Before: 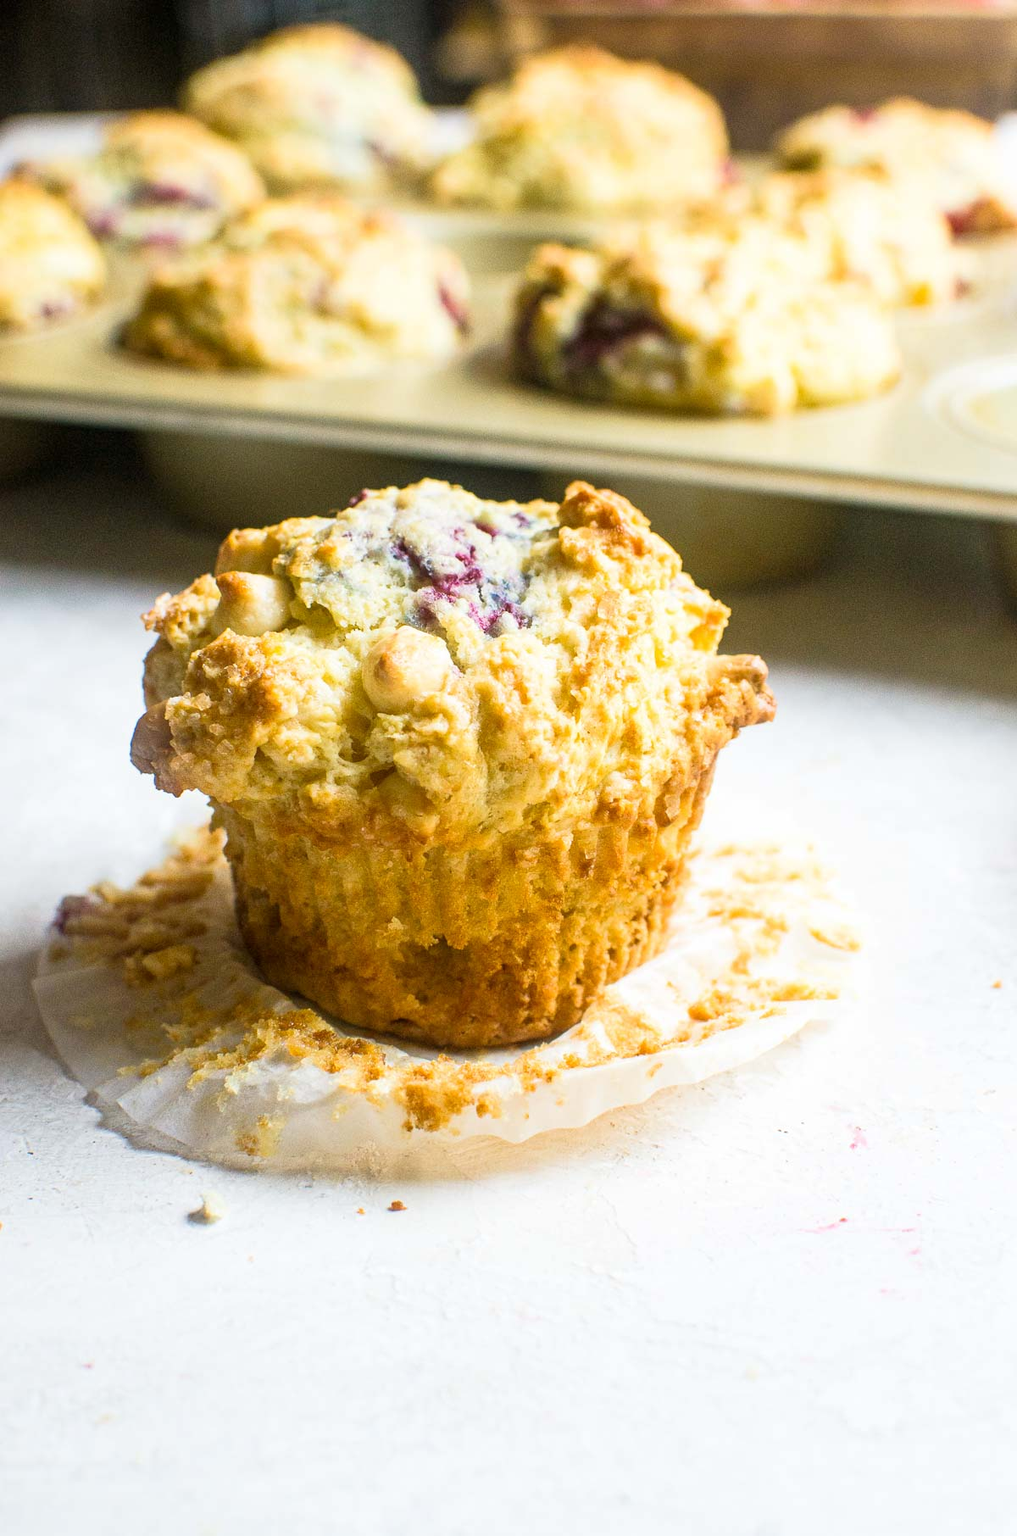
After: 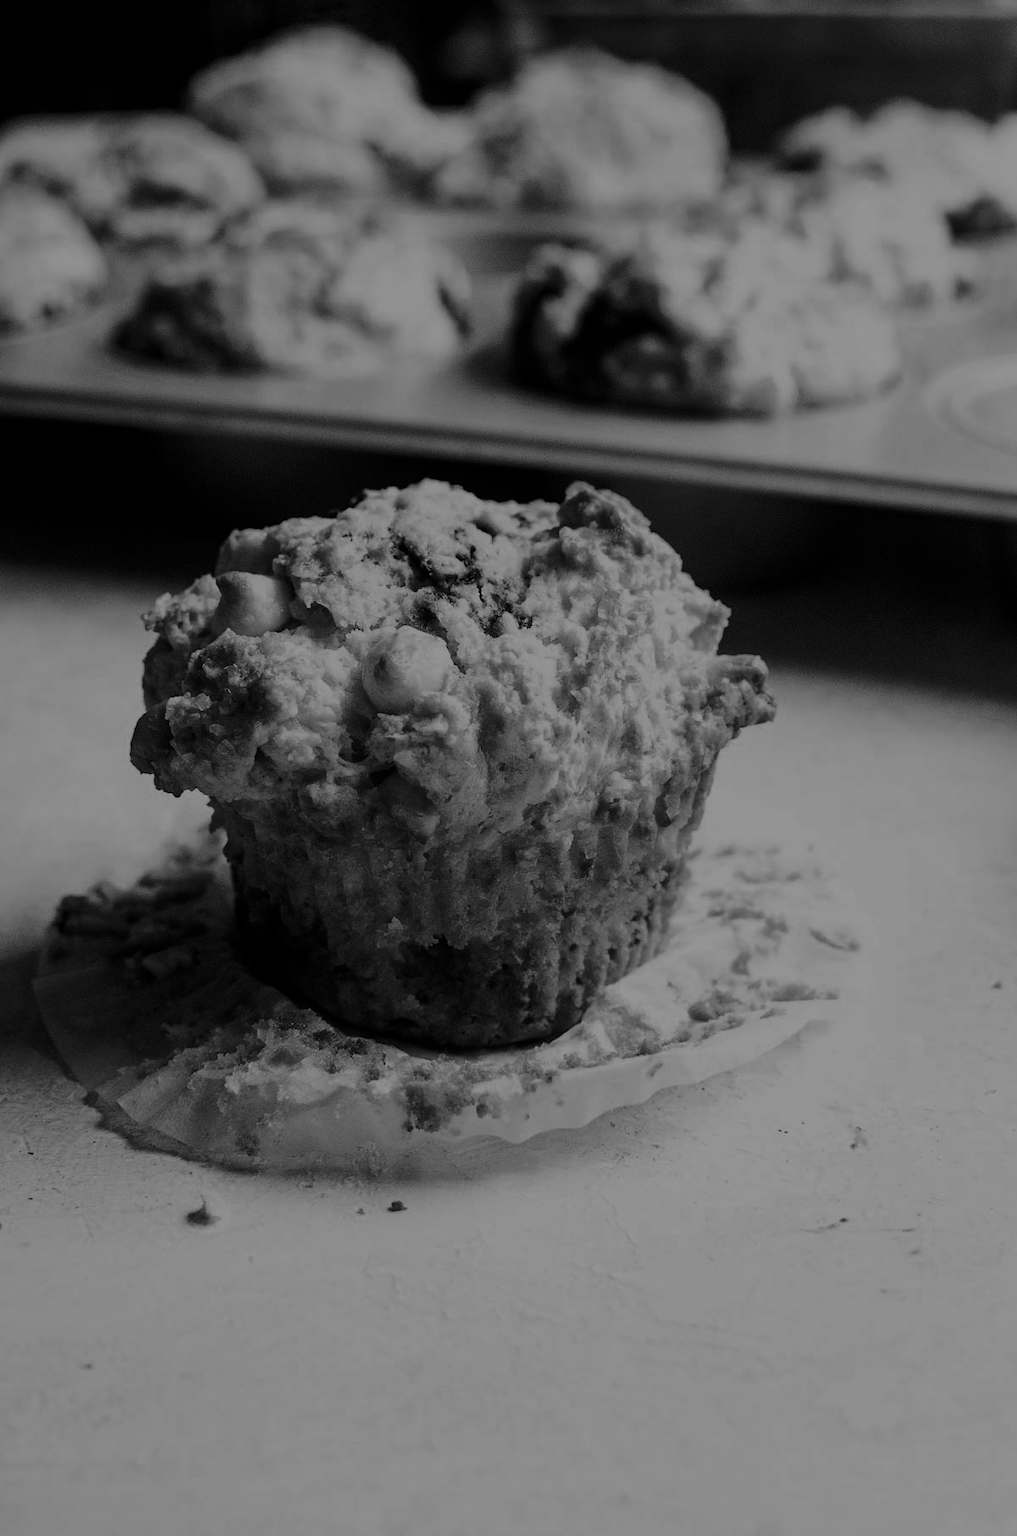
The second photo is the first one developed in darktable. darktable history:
filmic rgb: black relative exposure -7.65 EV, white relative exposure 4.56 EV, hardness 3.61
color balance rgb: perceptual saturation grading › global saturation 30%, global vibrance 20%
contrast brightness saturation: contrast 0.02, brightness -1, saturation -1
